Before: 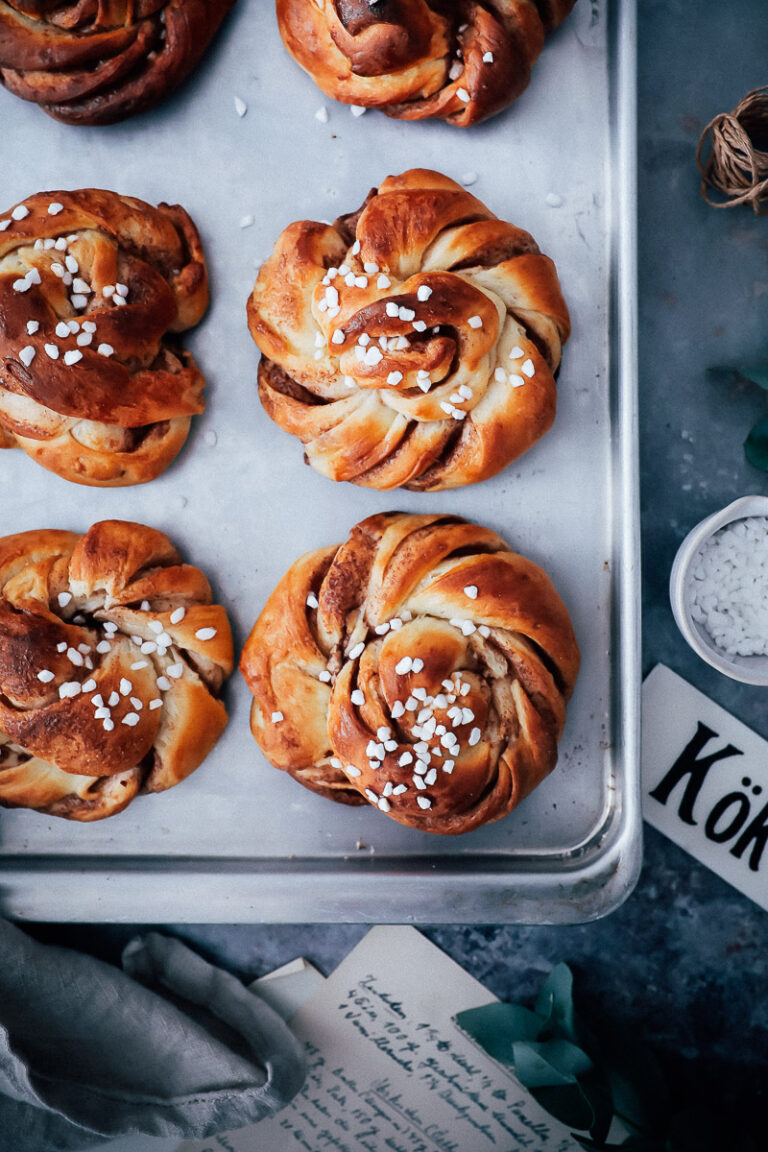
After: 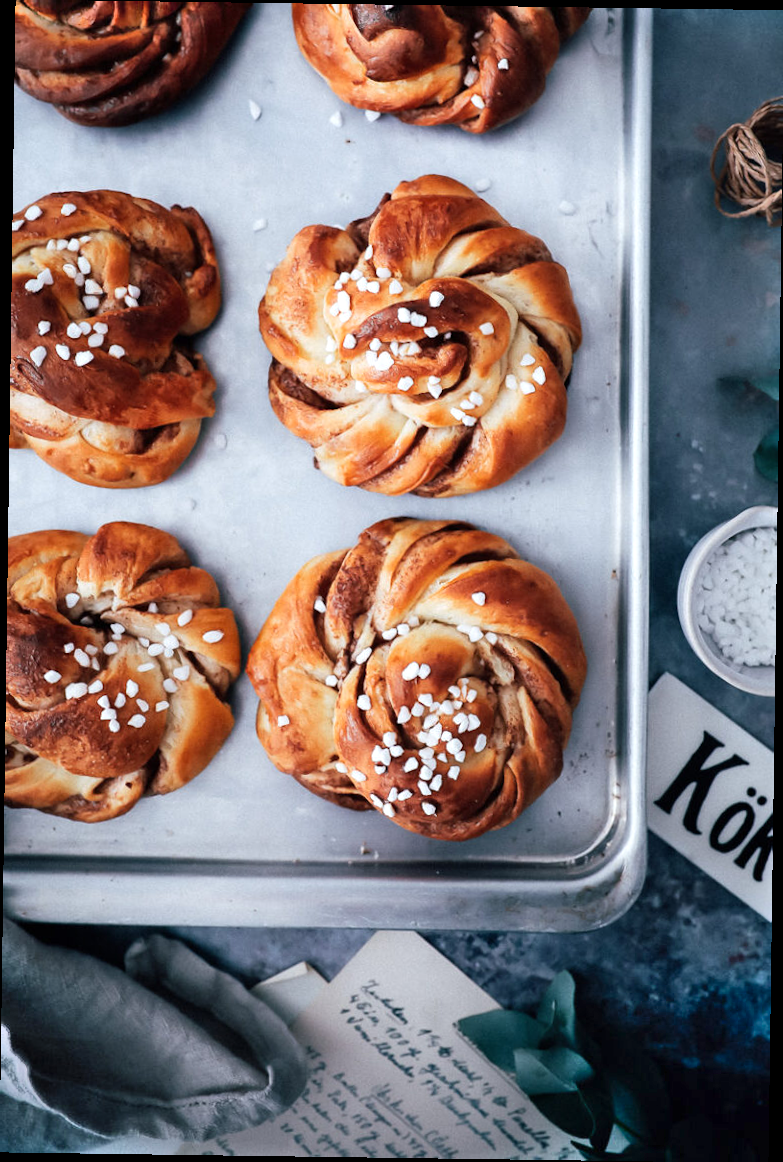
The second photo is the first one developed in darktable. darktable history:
rotate and perspective: rotation 0.8°, automatic cropping off
shadows and highlights: radius 44.78, white point adjustment 6.64, compress 79.65%, highlights color adjustment 78.42%, soften with gaussian
